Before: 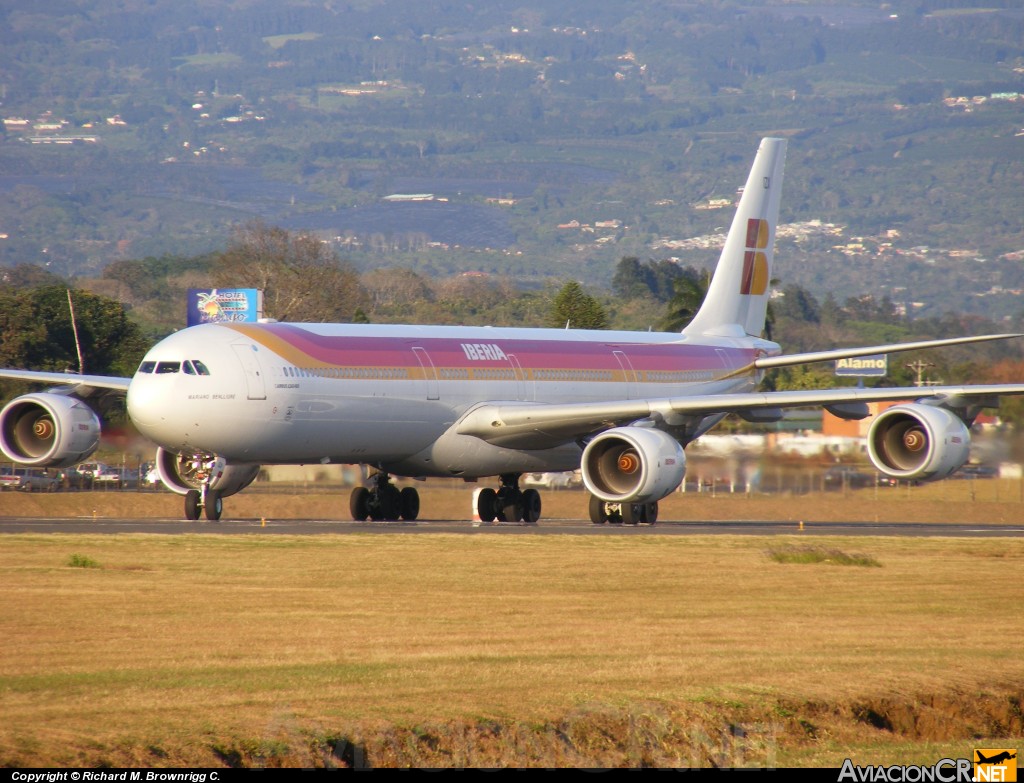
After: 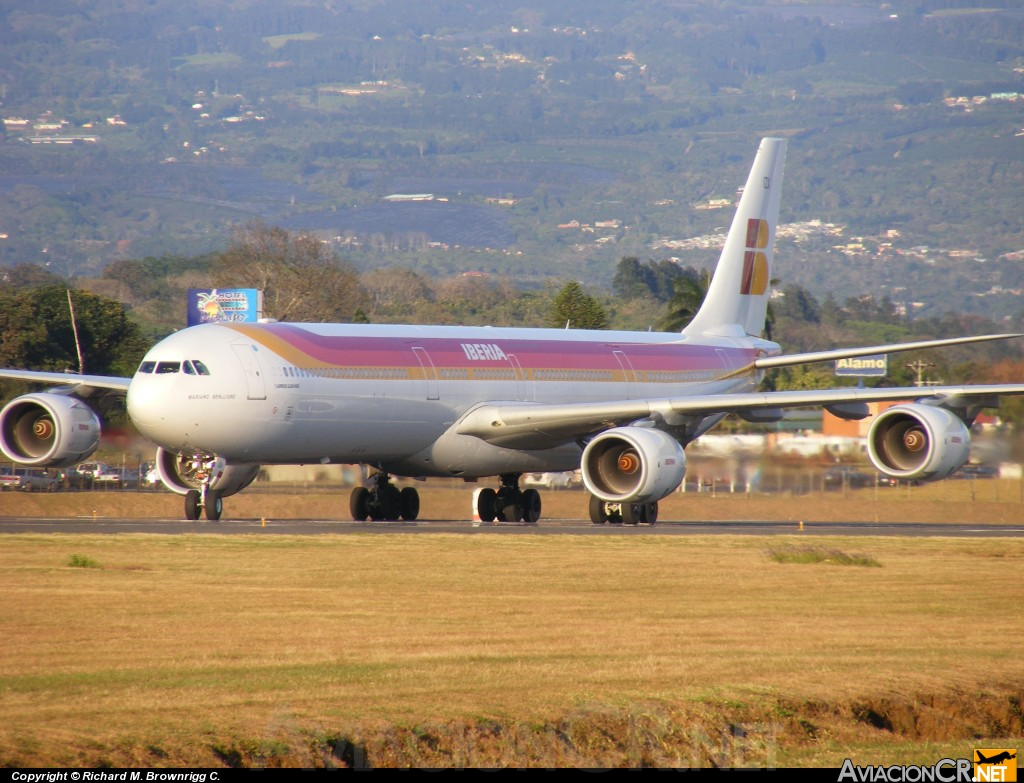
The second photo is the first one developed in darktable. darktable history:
shadows and highlights: shadows -21.9, highlights 99.86, shadows color adjustment 99.14%, highlights color adjustment 0.697%, soften with gaussian
